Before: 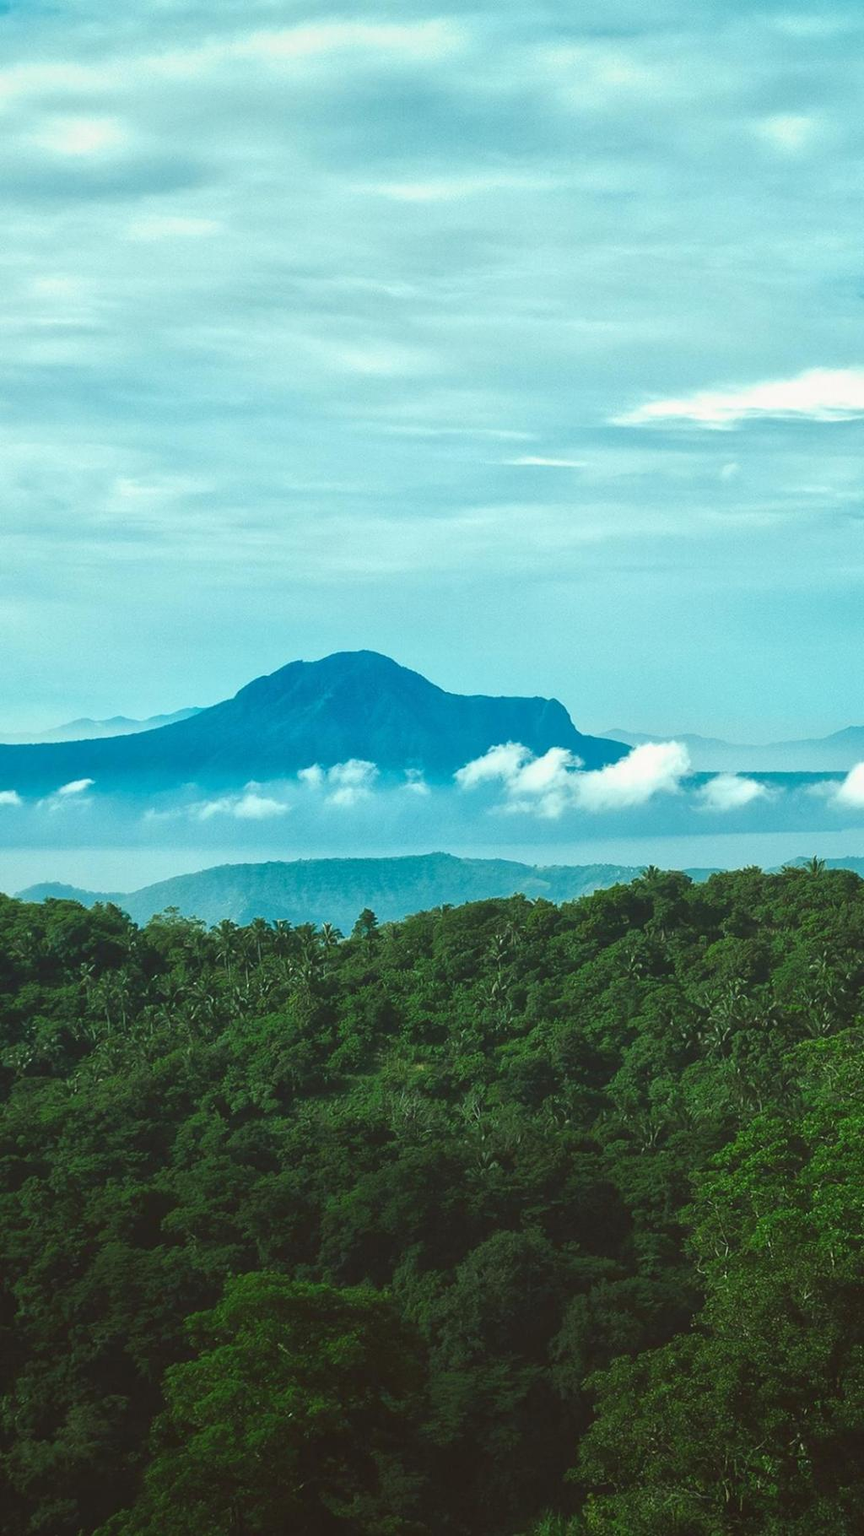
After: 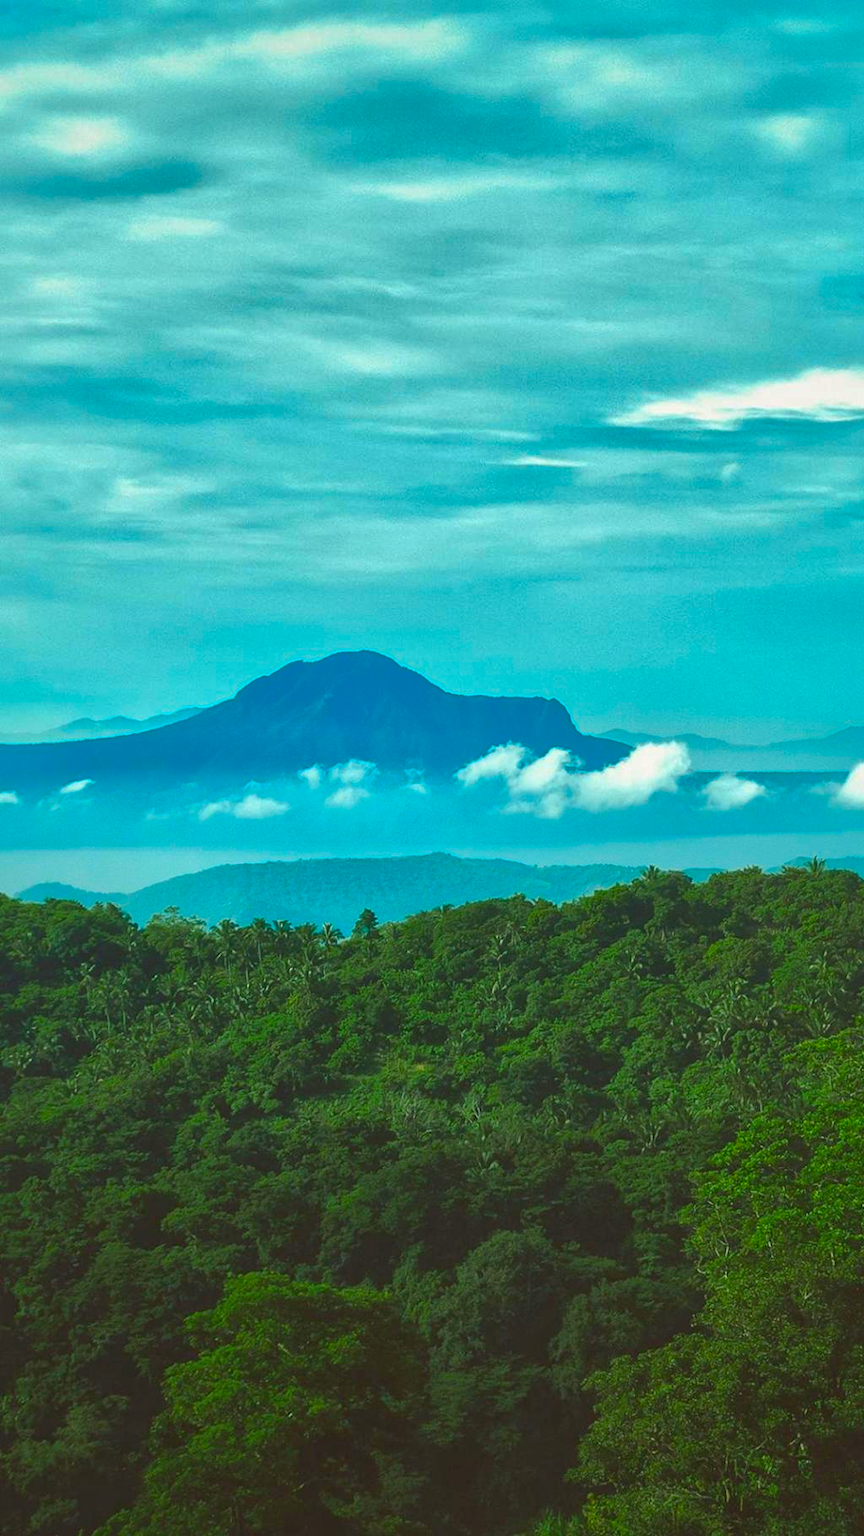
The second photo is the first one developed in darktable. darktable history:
color balance rgb: linear chroma grading › global chroma 15.394%, perceptual saturation grading › global saturation 12.643%, global vibrance 20%
shadows and highlights: shadows 40.33, highlights -59.68
